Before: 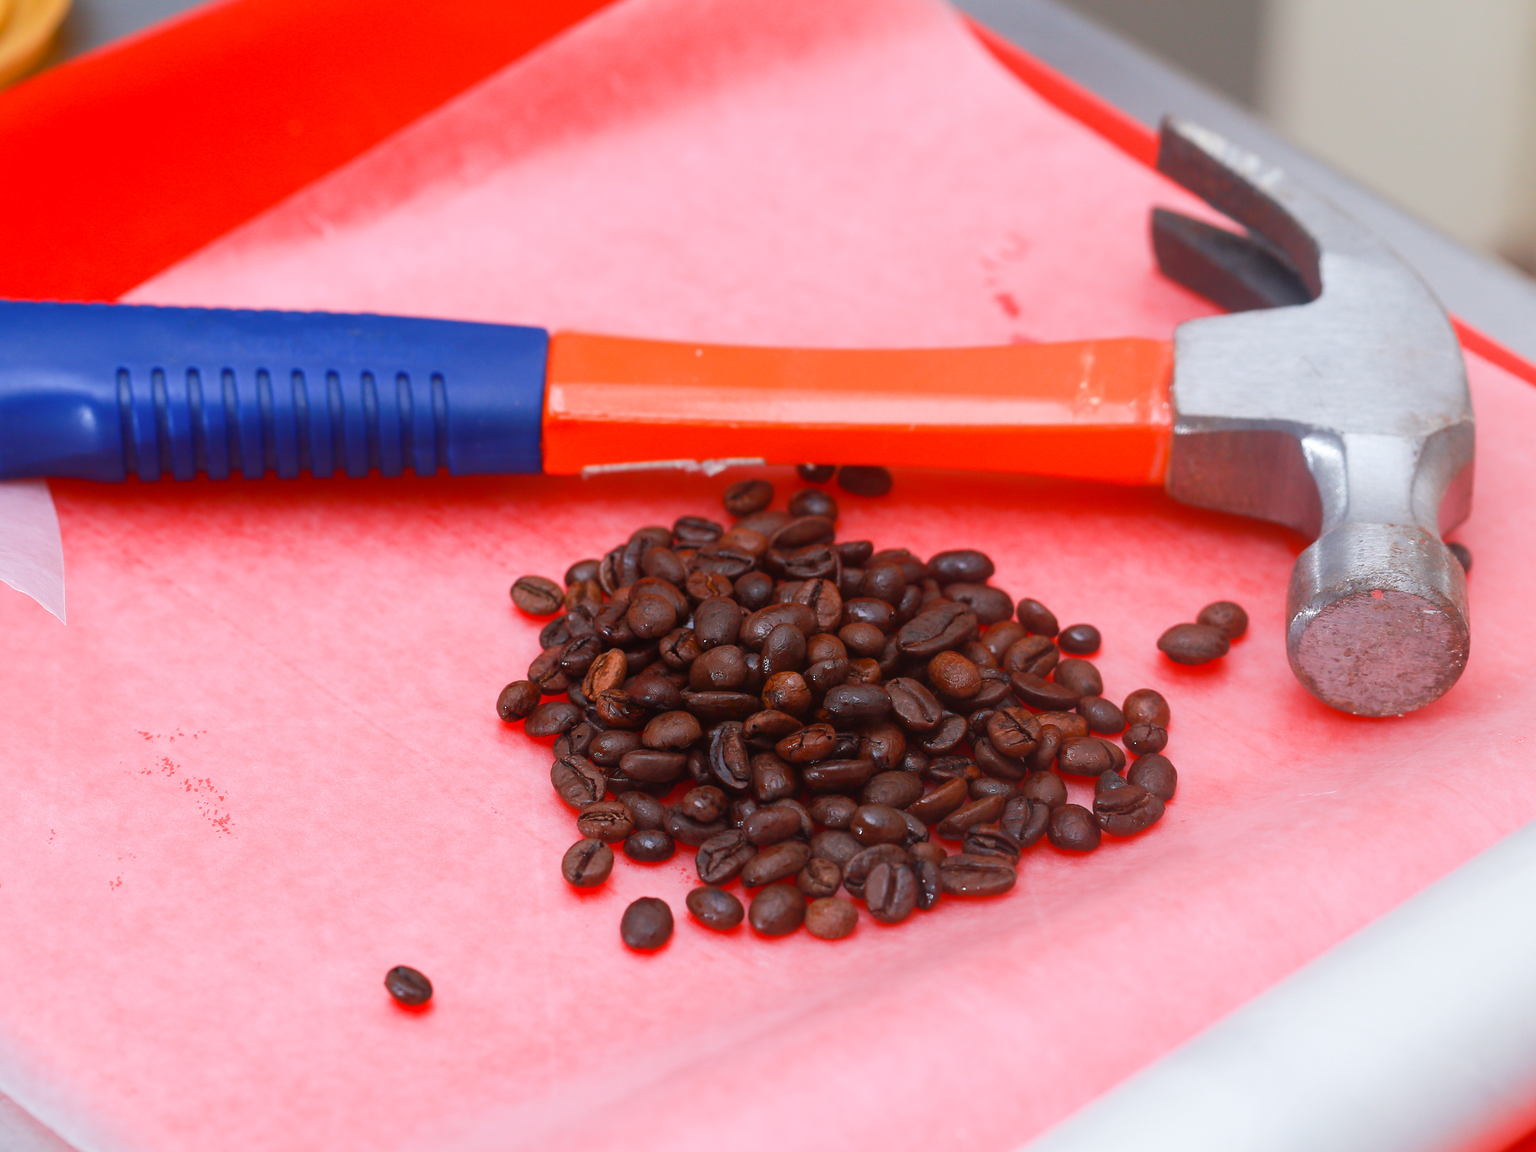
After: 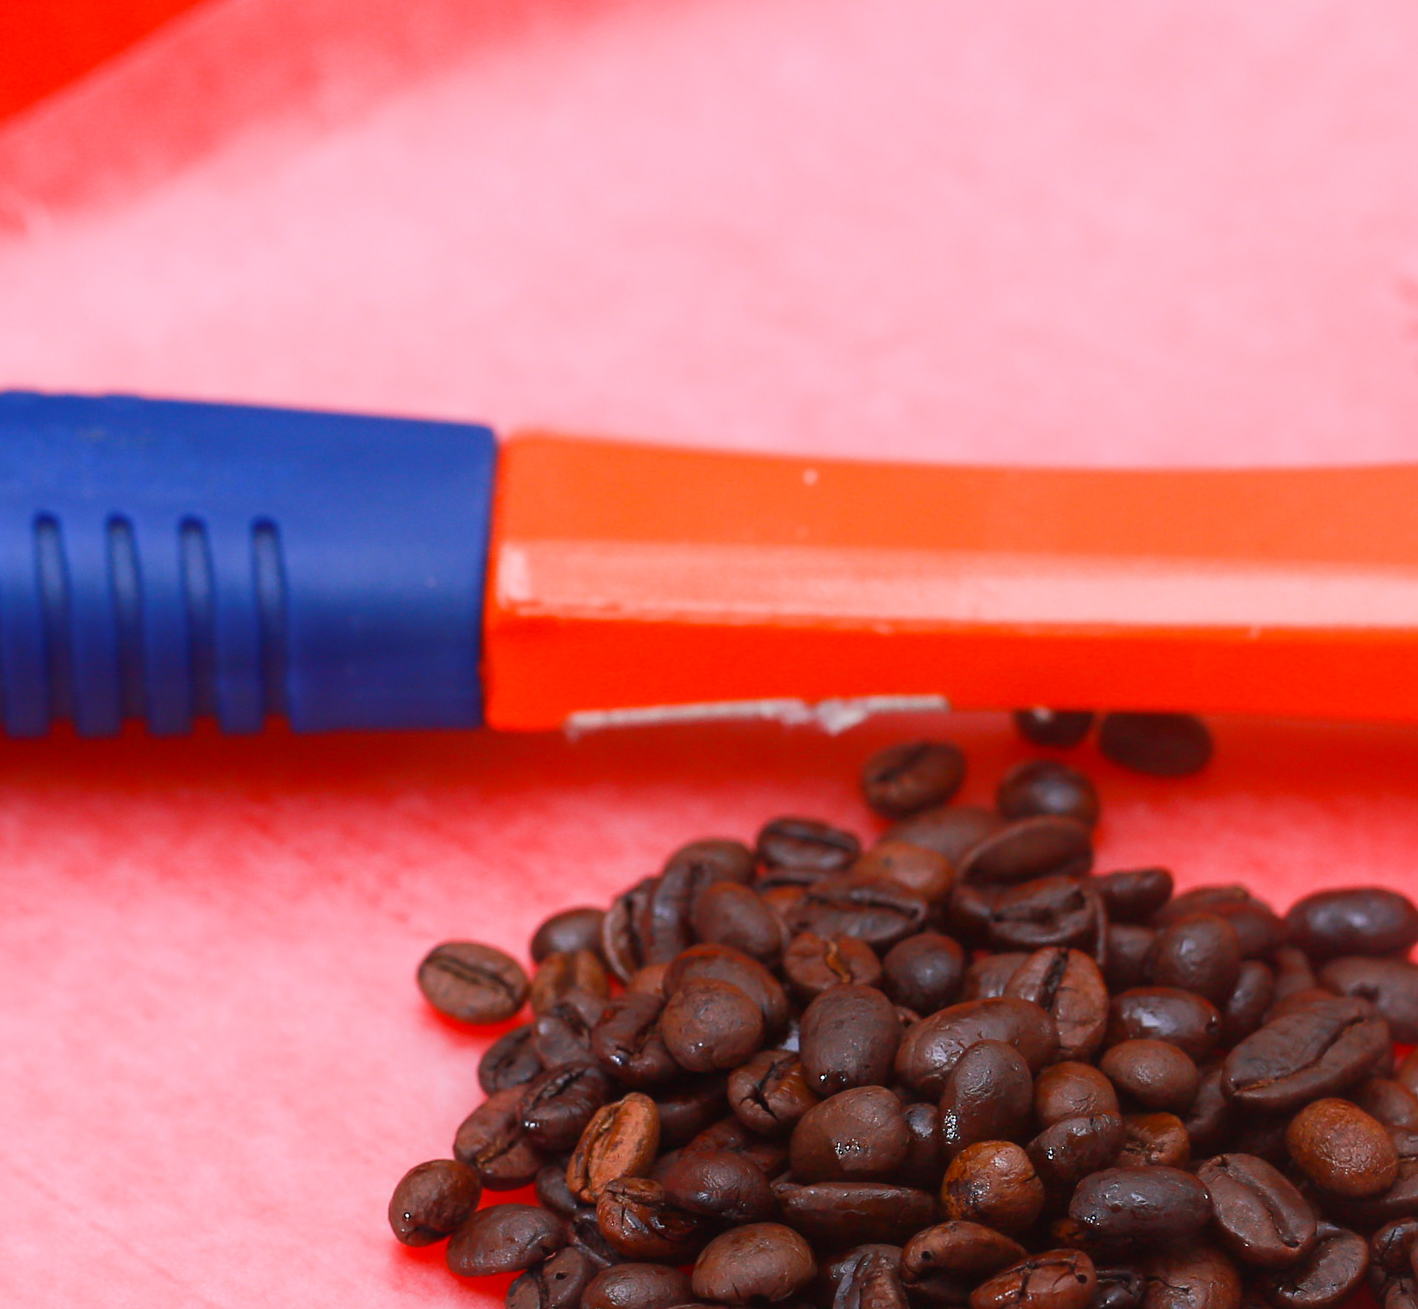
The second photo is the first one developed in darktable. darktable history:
crop: left 20.213%, top 10.785%, right 35.469%, bottom 34.656%
